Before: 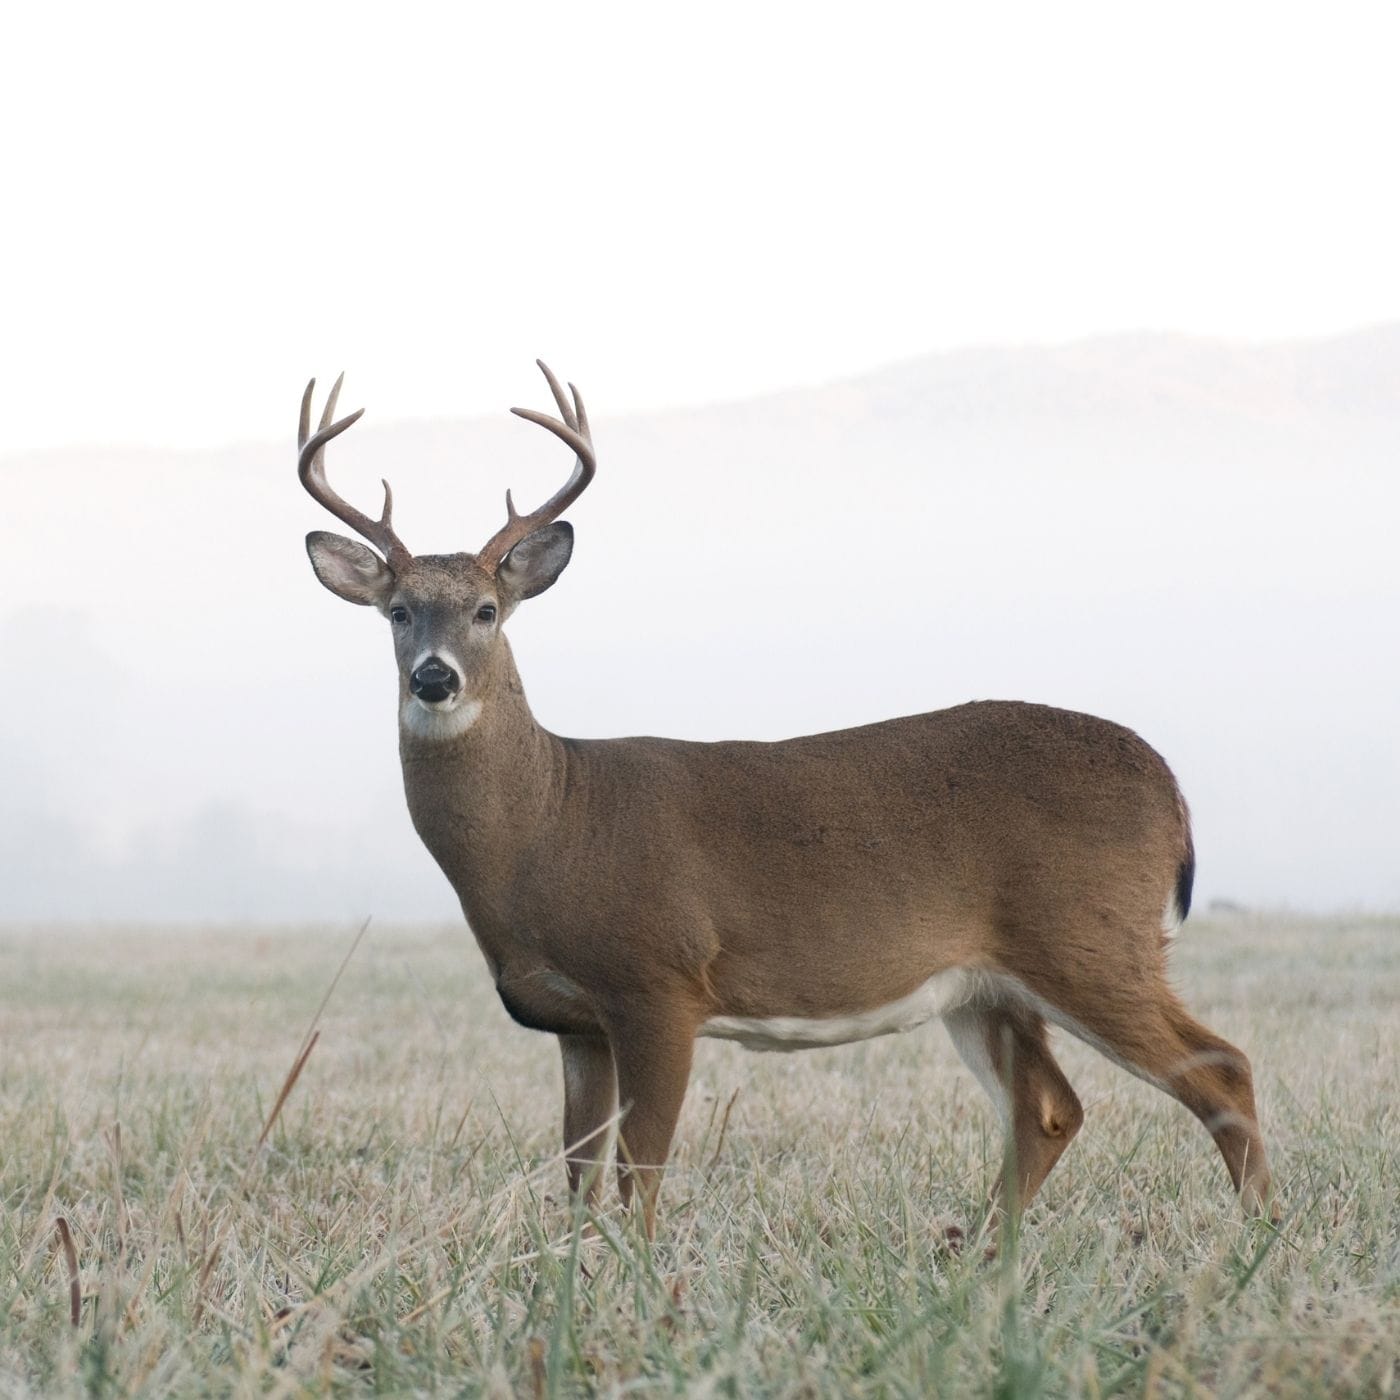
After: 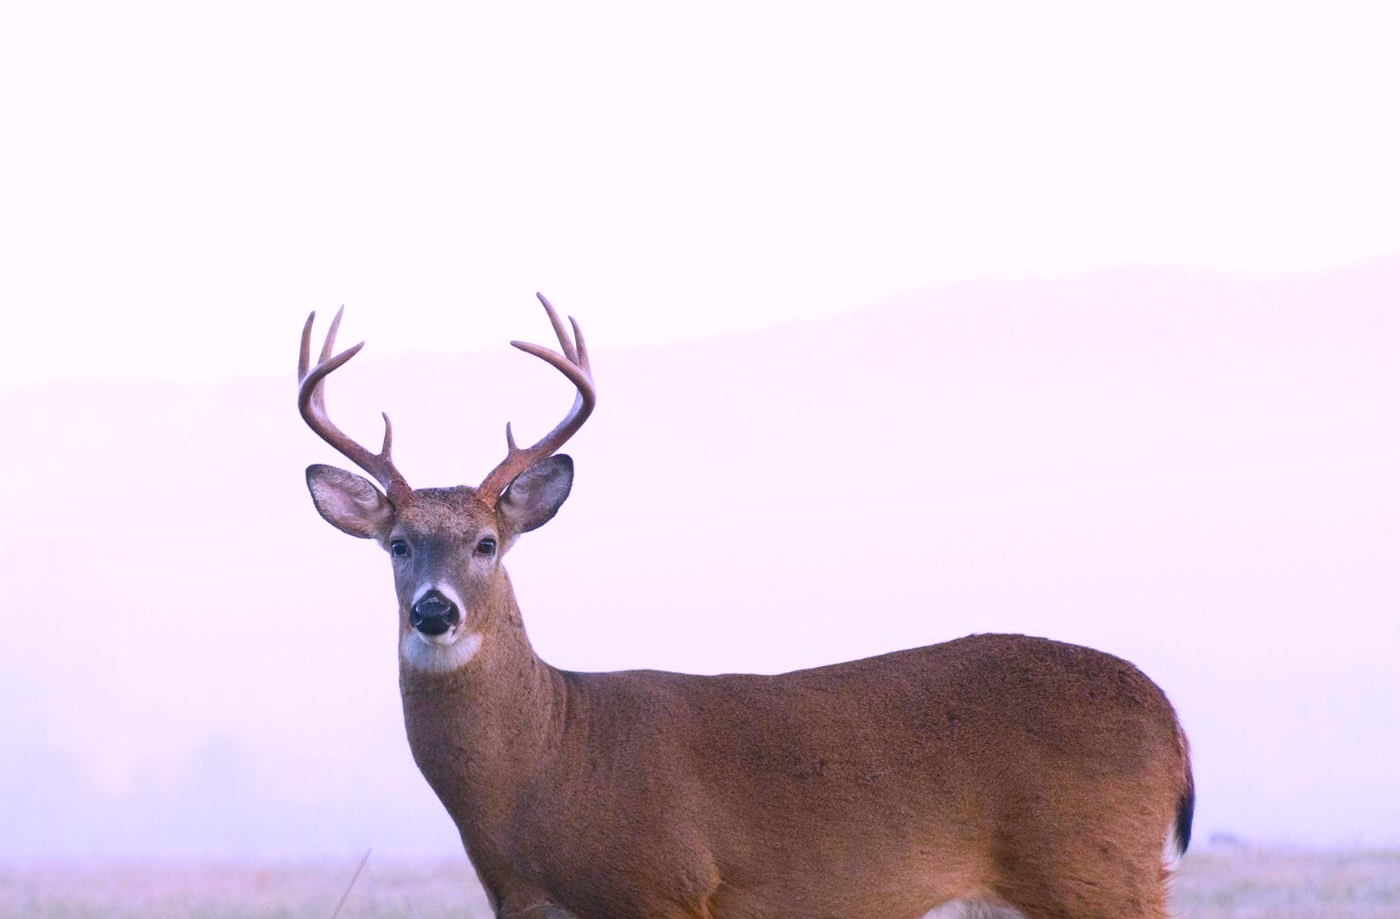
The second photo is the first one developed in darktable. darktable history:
color balance rgb: linear chroma grading › global chroma 9.31%, global vibrance 41.49%
contrast brightness saturation: contrast 0.09, saturation 0.28
white balance: red 1.042, blue 1.17
crop and rotate: top 4.848%, bottom 29.503%
